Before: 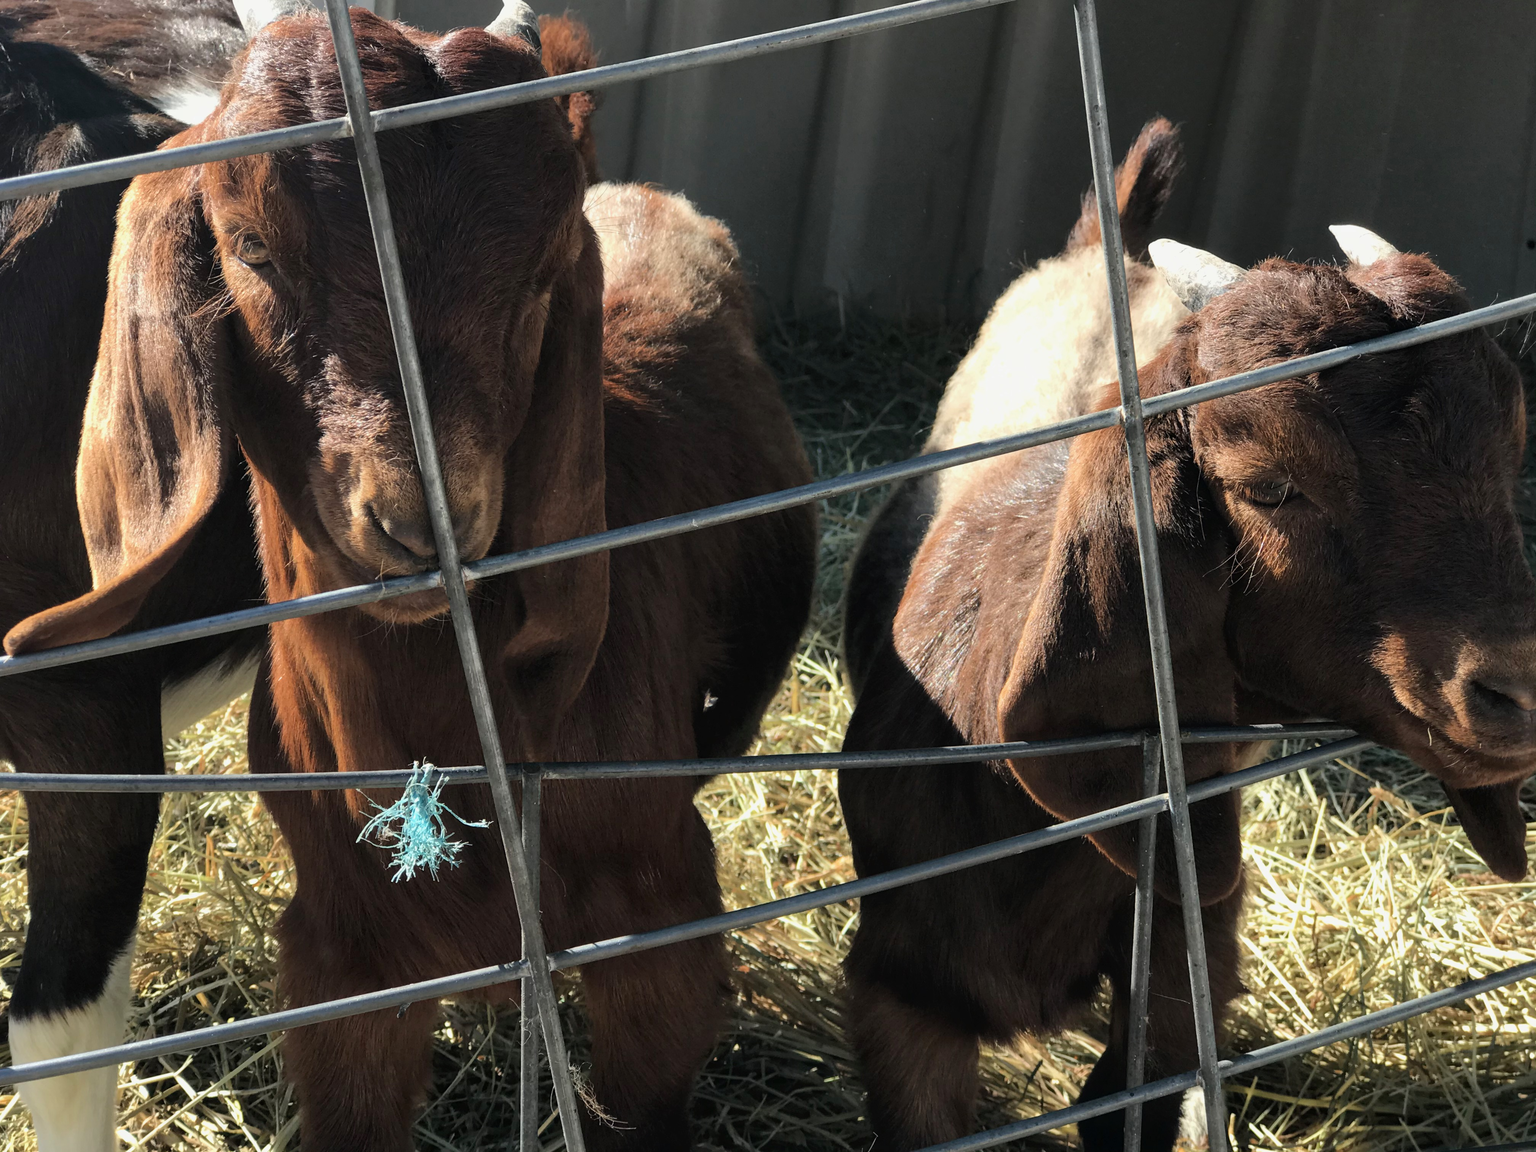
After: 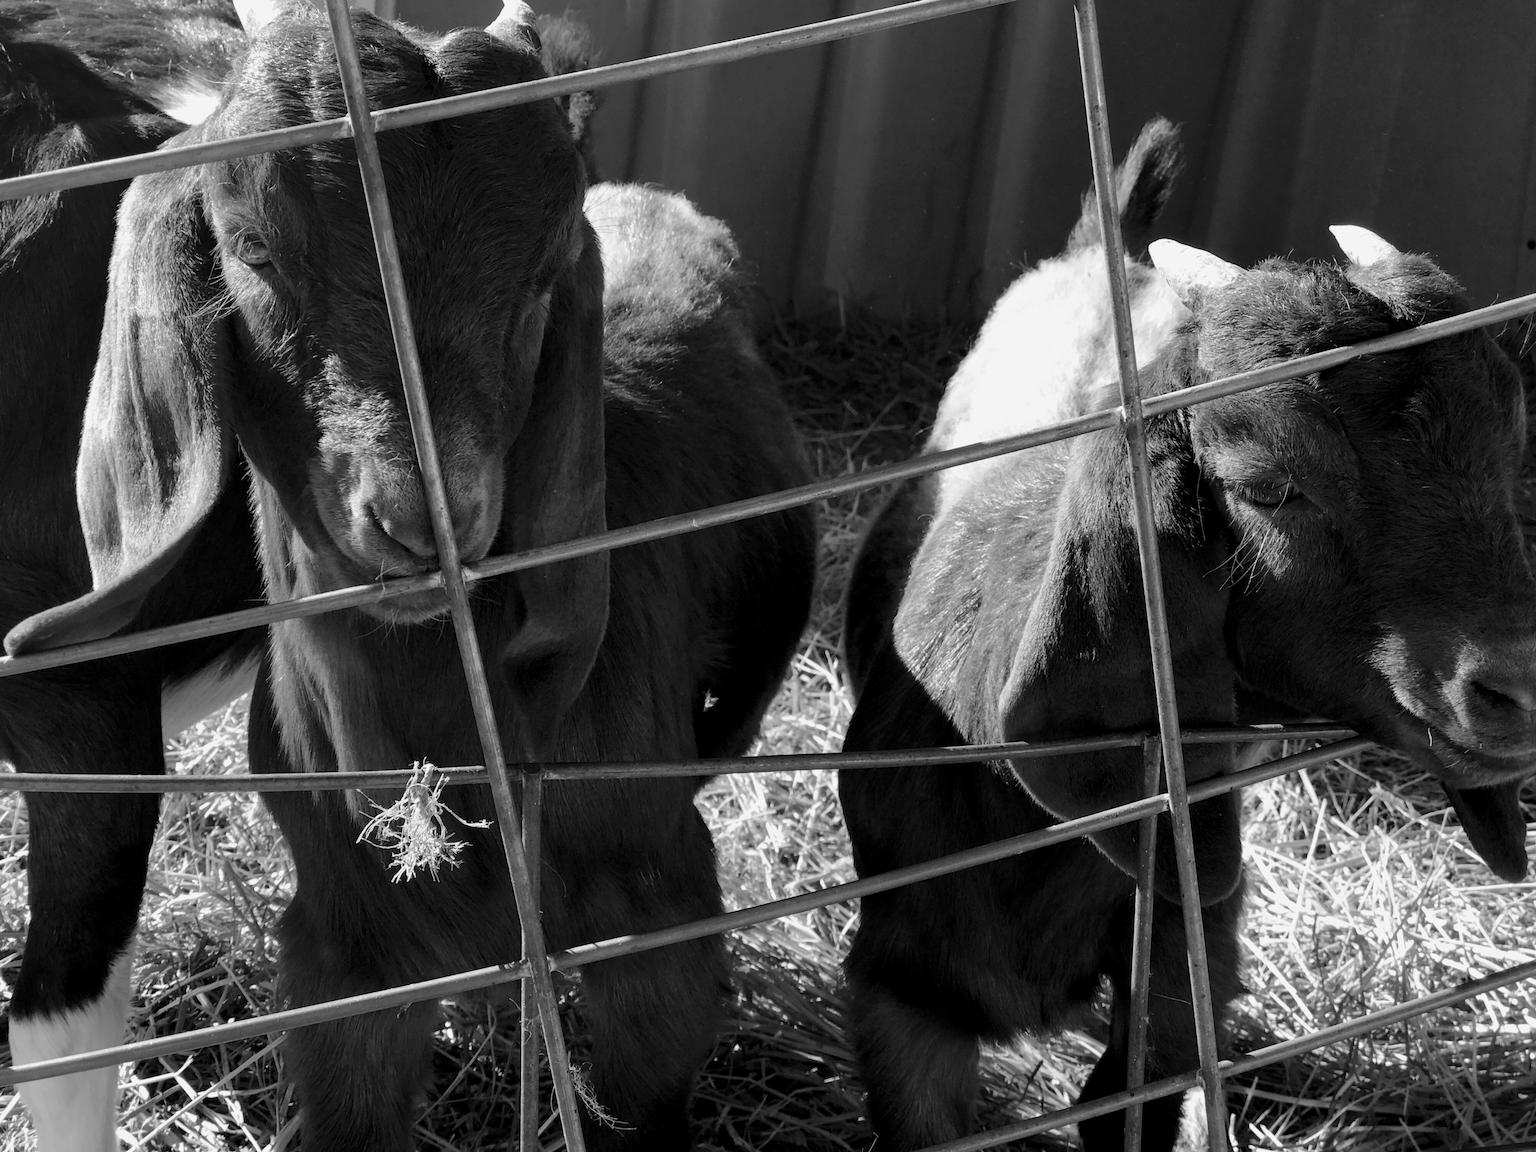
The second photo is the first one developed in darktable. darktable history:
color balance rgb: shadows lift › chroma 1.41%, shadows lift › hue 260°, power › chroma 0.5%, power › hue 260°, highlights gain › chroma 1%, highlights gain › hue 27°, saturation formula JzAzBz (2021)
monochrome: on, module defaults
color contrast: green-magenta contrast 0.8, blue-yellow contrast 1.1, unbound 0
